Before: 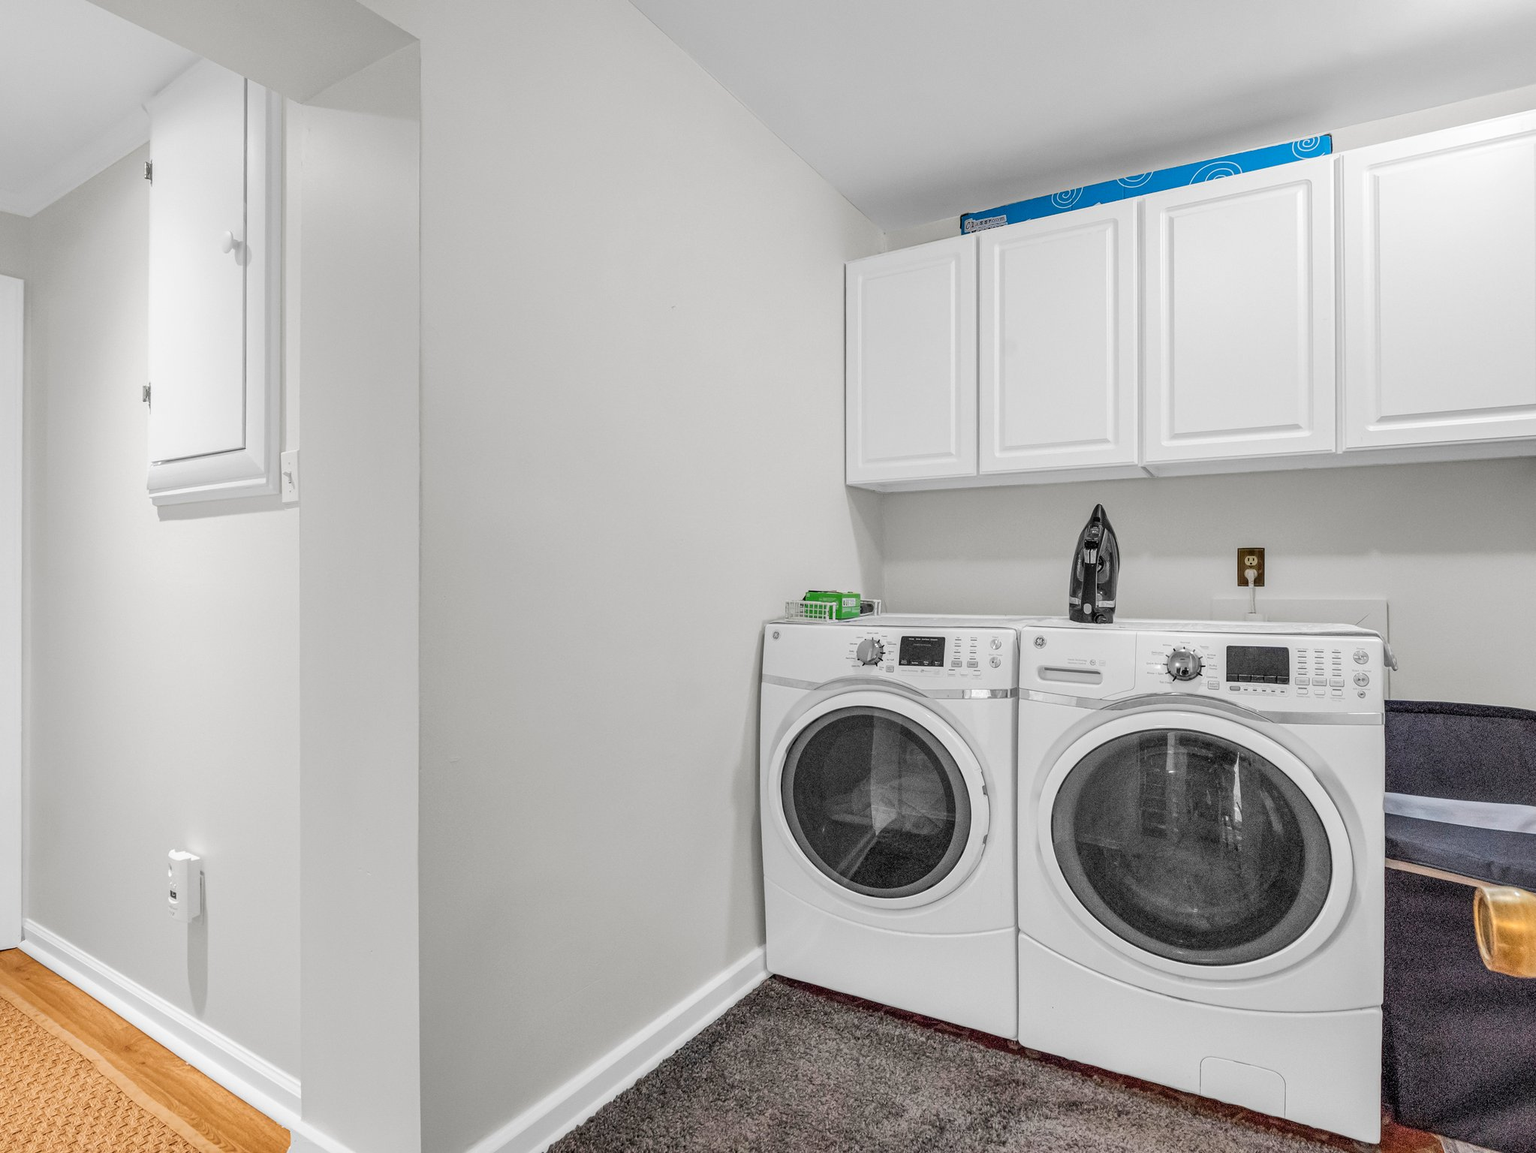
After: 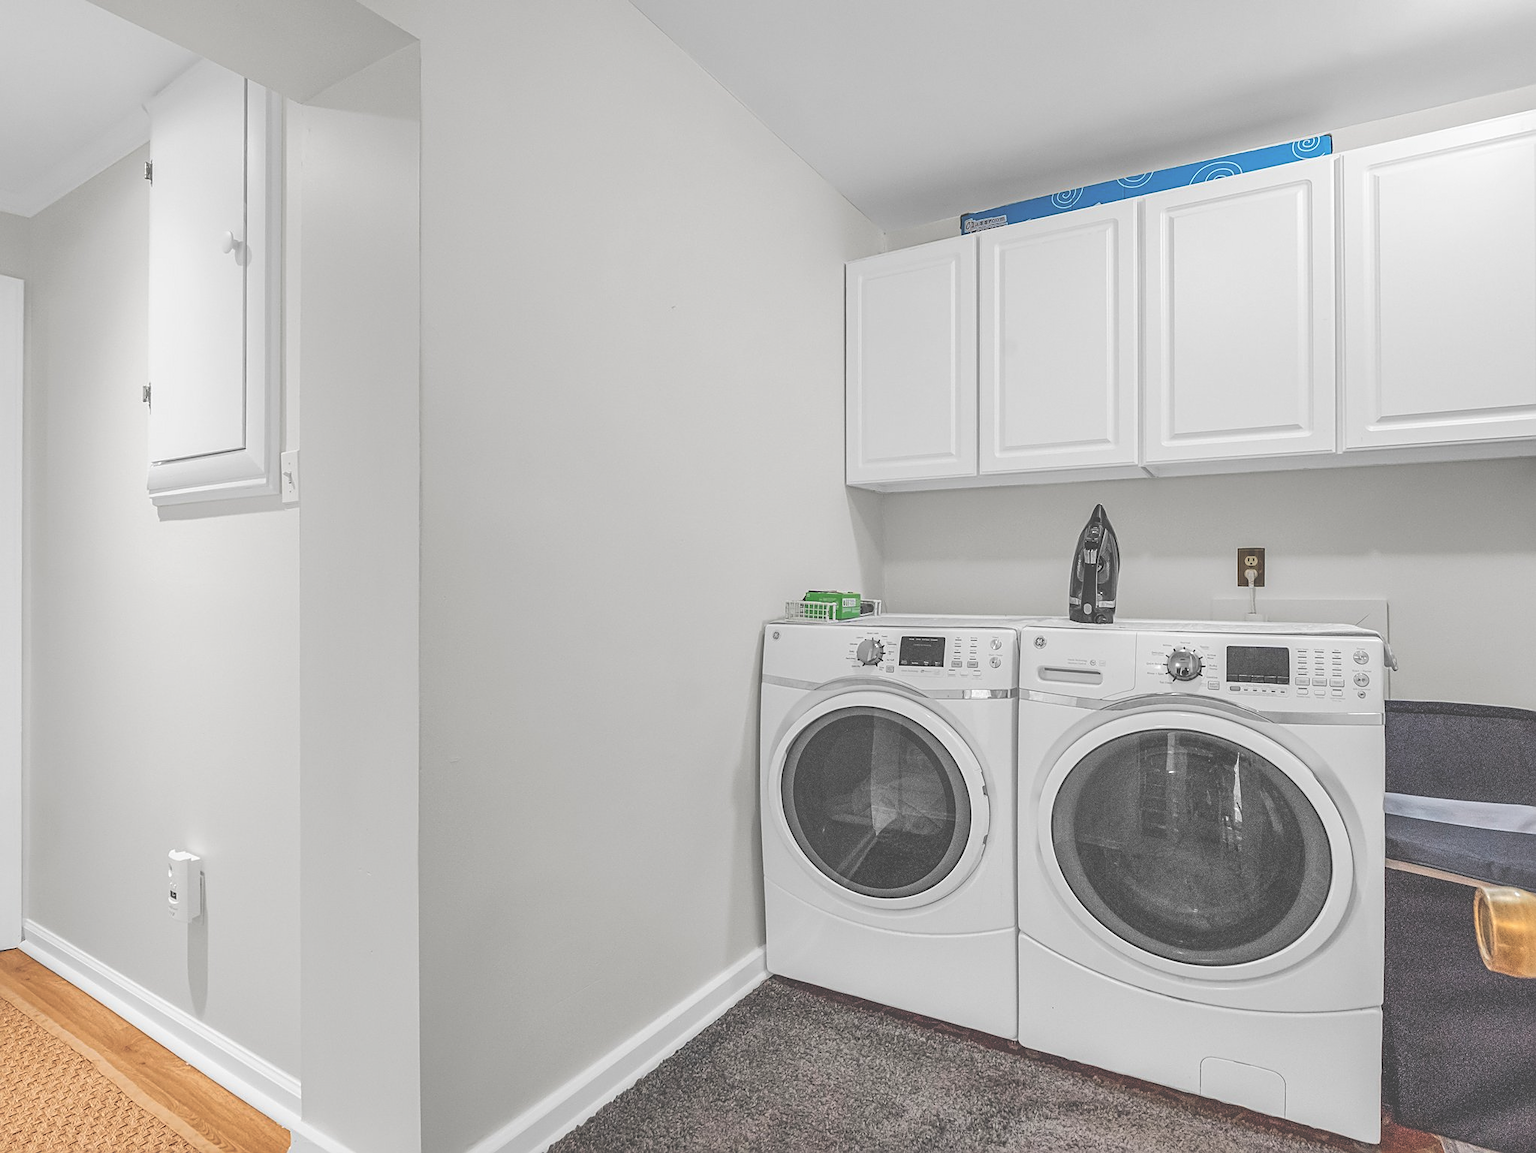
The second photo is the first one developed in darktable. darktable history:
sharpen: on, module defaults
exposure: black level correction -0.061, exposure -0.05 EV, compensate exposure bias true, compensate highlight preservation false
